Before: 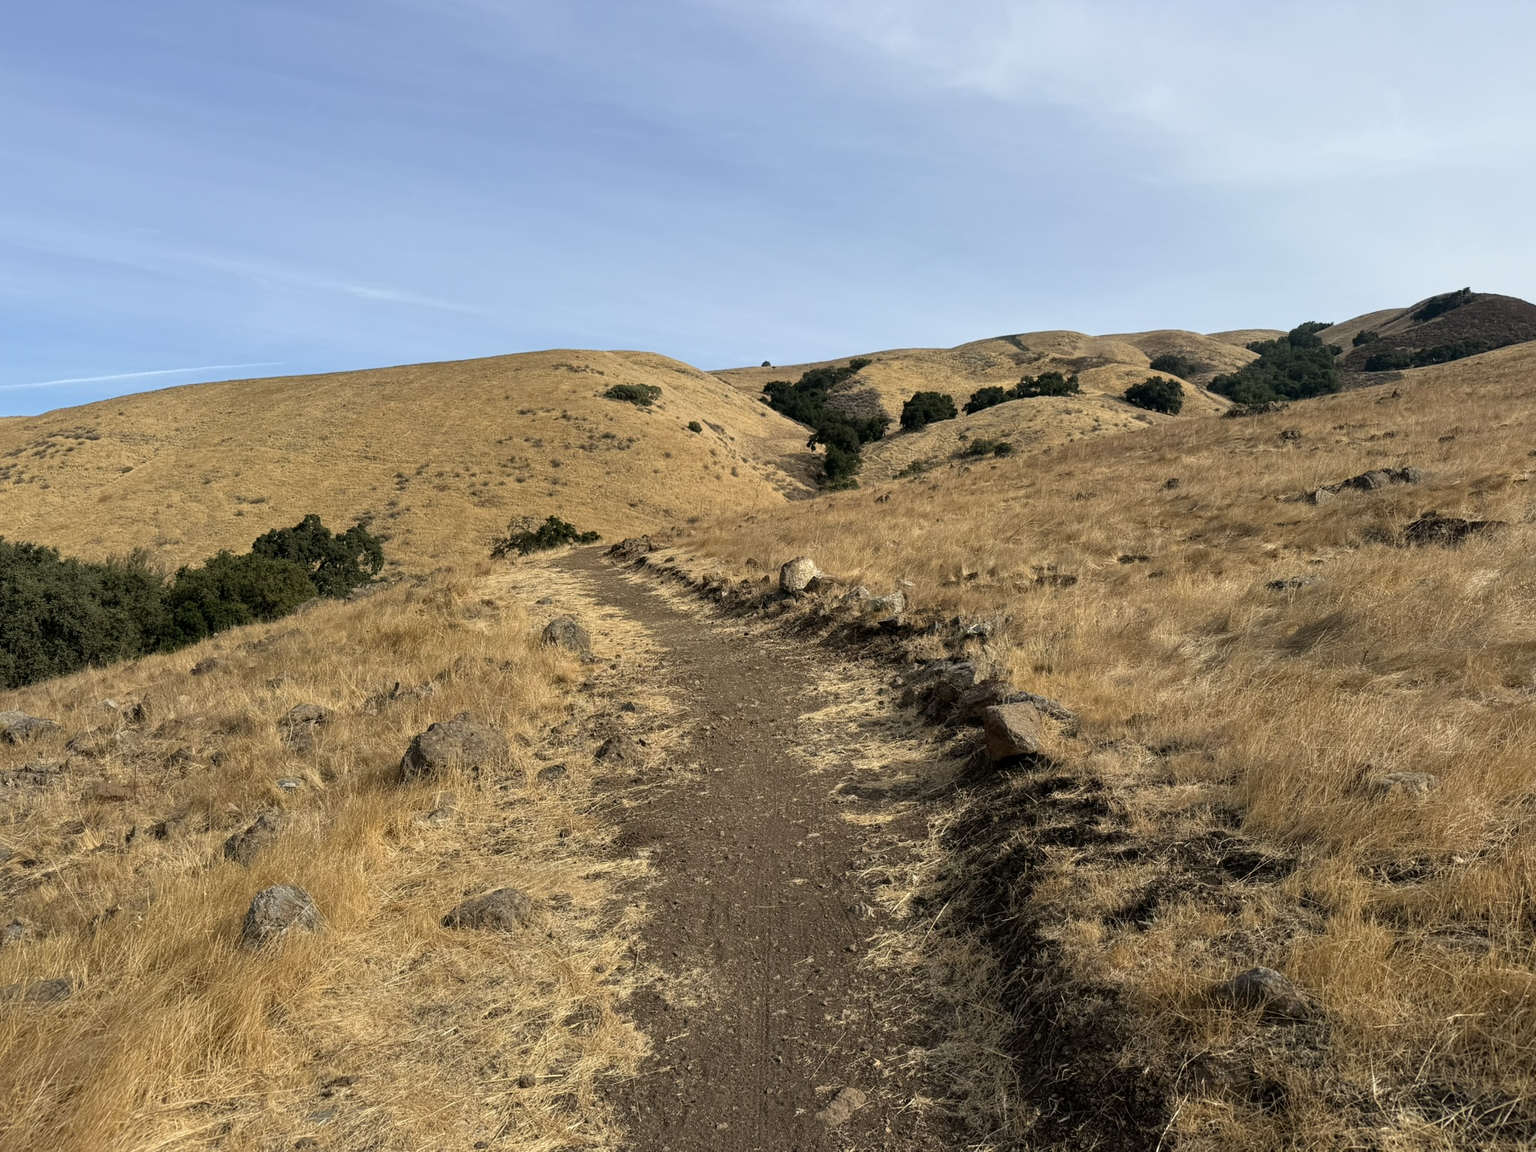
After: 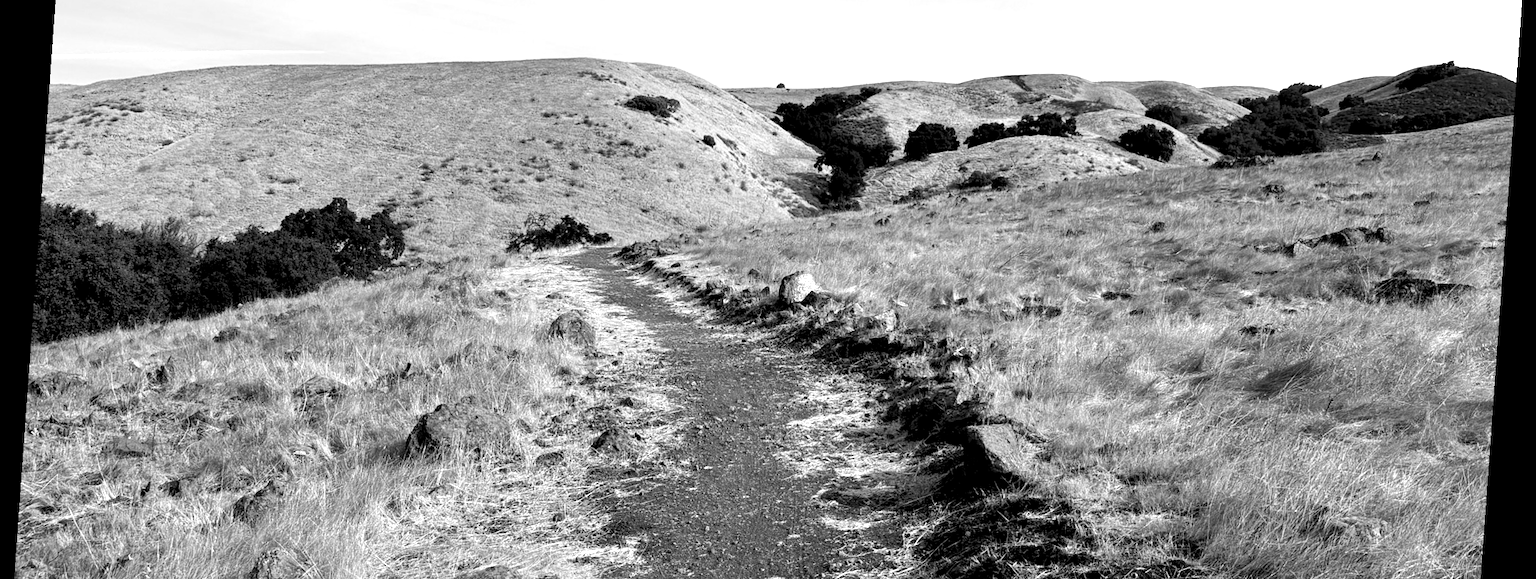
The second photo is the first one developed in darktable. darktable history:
tone equalizer: -8 EV -0.75 EV, -7 EV -0.7 EV, -6 EV -0.6 EV, -5 EV -0.4 EV, -3 EV 0.4 EV, -2 EV 0.6 EV, -1 EV 0.7 EV, +0 EV 0.75 EV, edges refinement/feathering 500, mask exposure compensation -1.57 EV, preserve details no
monochrome: on, module defaults
rotate and perspective: rotation 4.1°, automatic cropping off
rgb levels: levels [[0.01, 0.419, 0.839], [0, 0.5, 1], [0, 0.5, 1]]
crop and rotate: top 26.056%, bottom 25.543%
